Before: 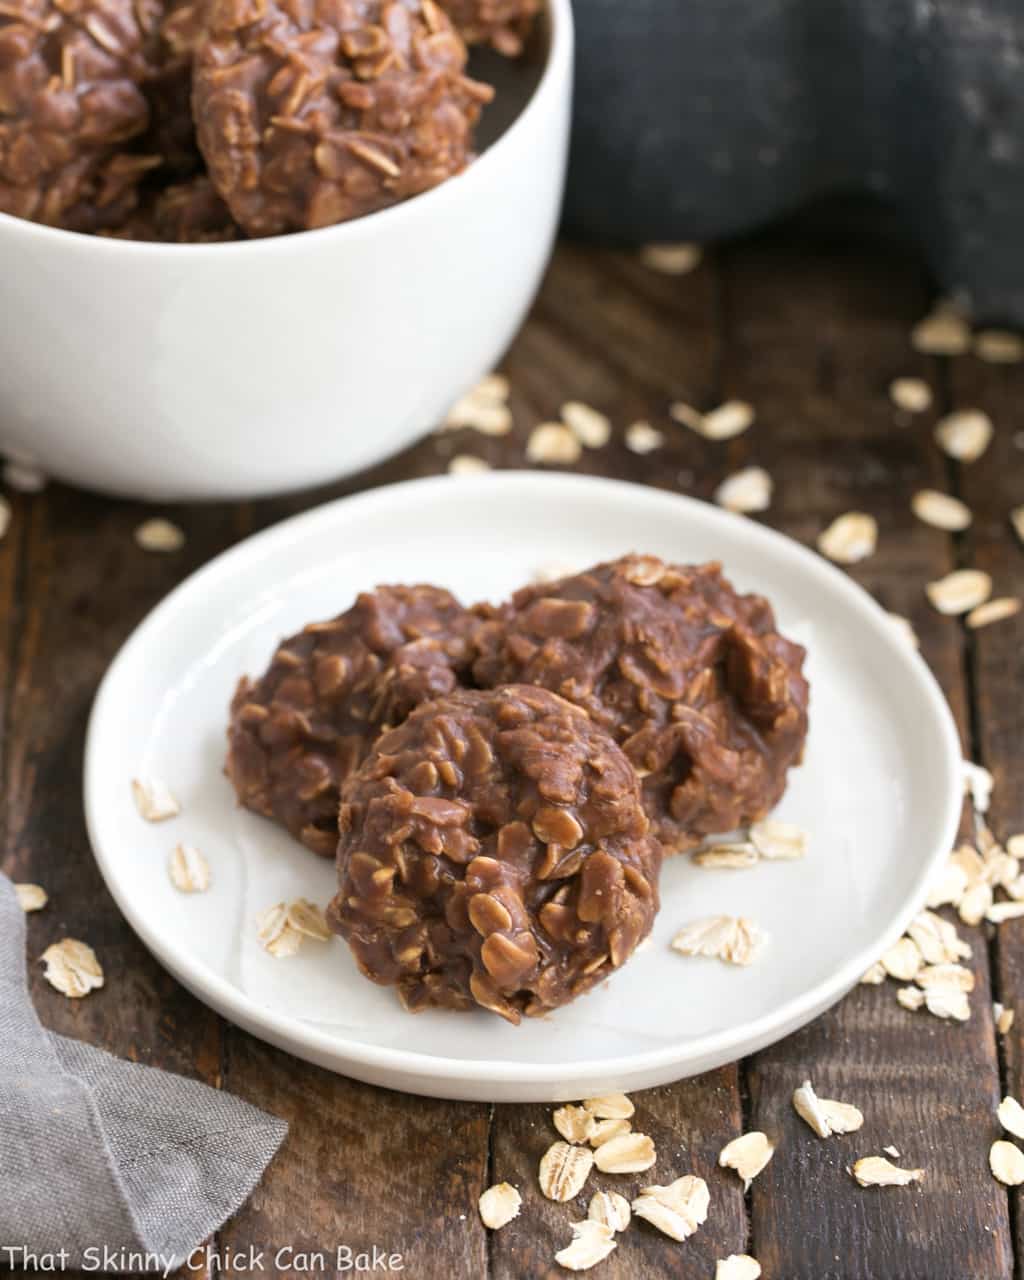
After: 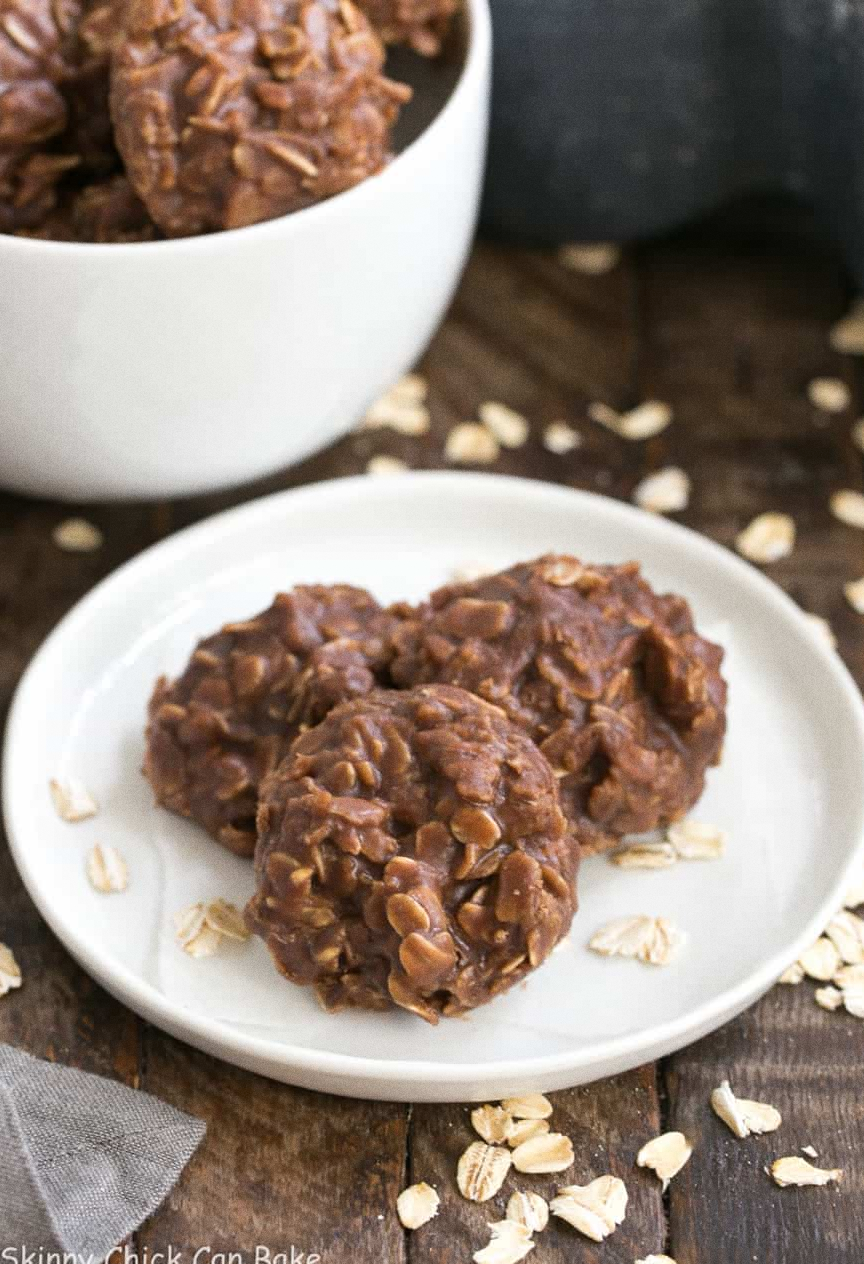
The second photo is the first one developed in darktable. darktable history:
grain: coarseness 0.09 ISO
crop: left 8.026%, right 7.374%
